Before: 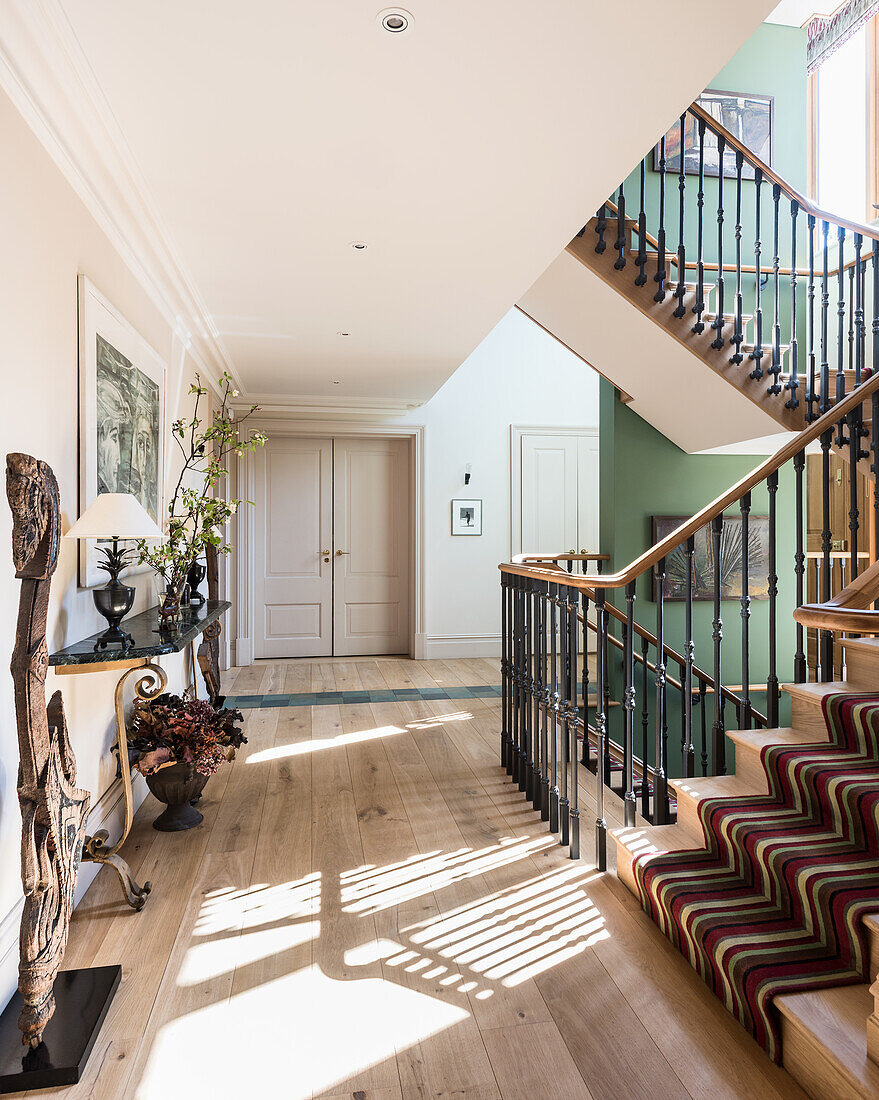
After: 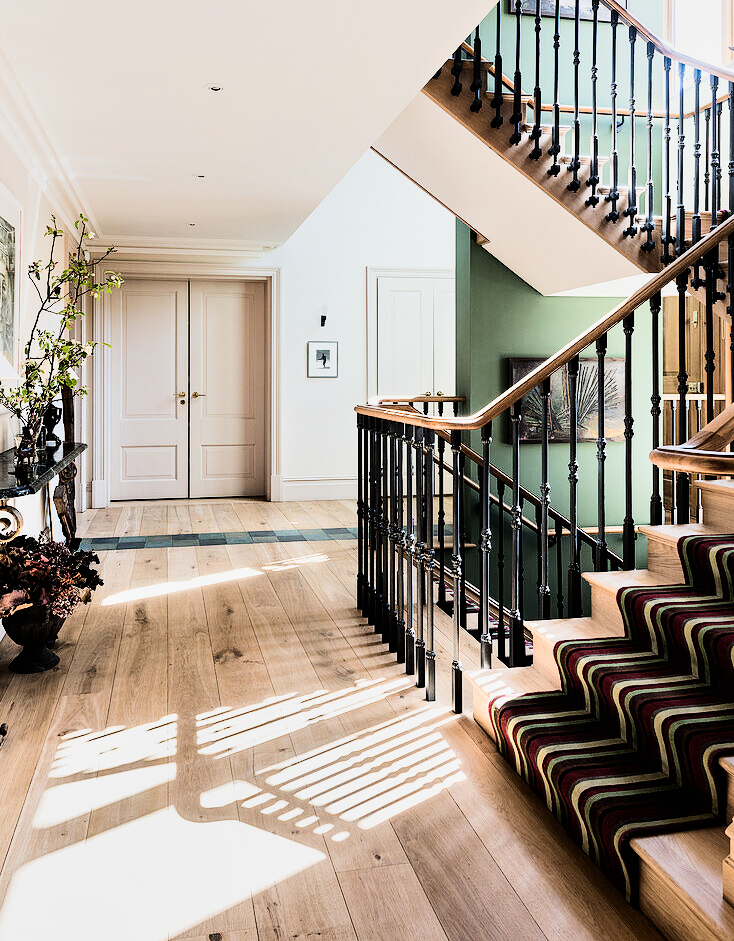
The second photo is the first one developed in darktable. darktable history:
crop: left 16.485%, top 14.437%
shadows and highlights: soften with gaussian
levels: black 0.034%
filmic rgb: black relative exposure -5.15 EV, white relative exposure 3.99 EV, hardness 2.89, contrast 1.39, highlights saturation mix -30.81%
contrast equalizer: octaves 7, y [[0.5 ×6], [0.5 ×6], [0.5, 0.5, 0.501, 0.545, 0.707, 0.863], [0 ×6], [0 ×6]]
tone equalizer: -8 EV 0.001 EV, -7 EV -0.002 EV, -6 EV 0.003 EV, -5 EV -0.065 EV, -4 EV -0.148 EV, -3 EV -0.135 EV, -2 EV 0.236 EV, -1 EV 0.718 EV, +0 EV 0.503 EV
contrast brightness saturation: contrast 0.105, brightness 0.023, saturation 0.02
